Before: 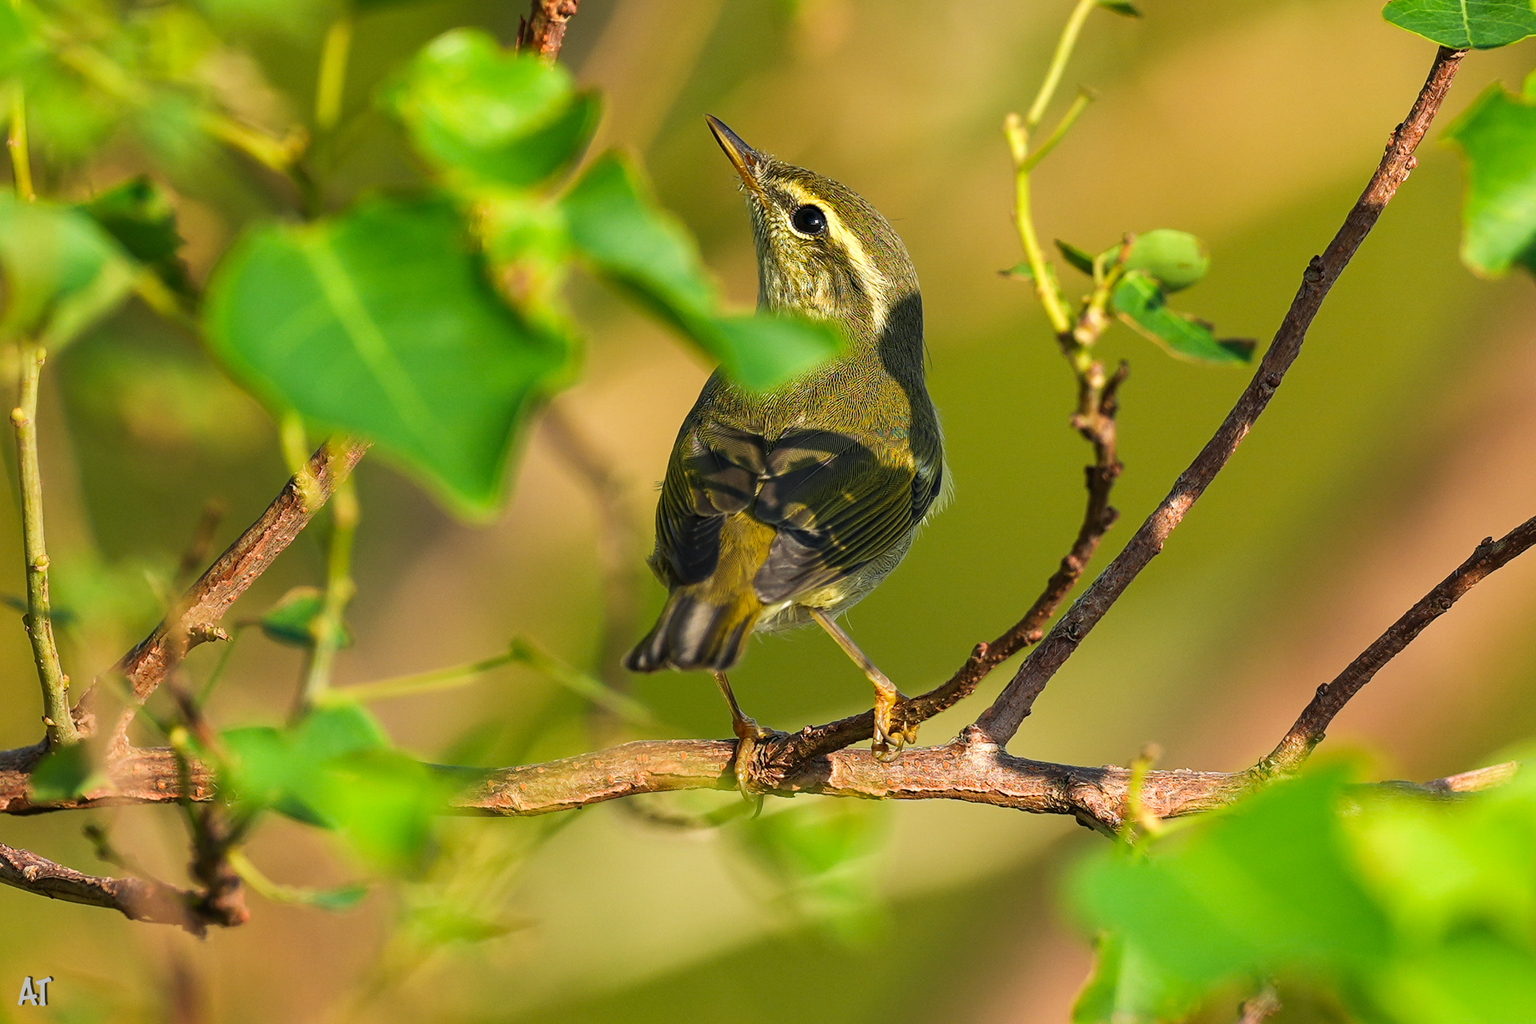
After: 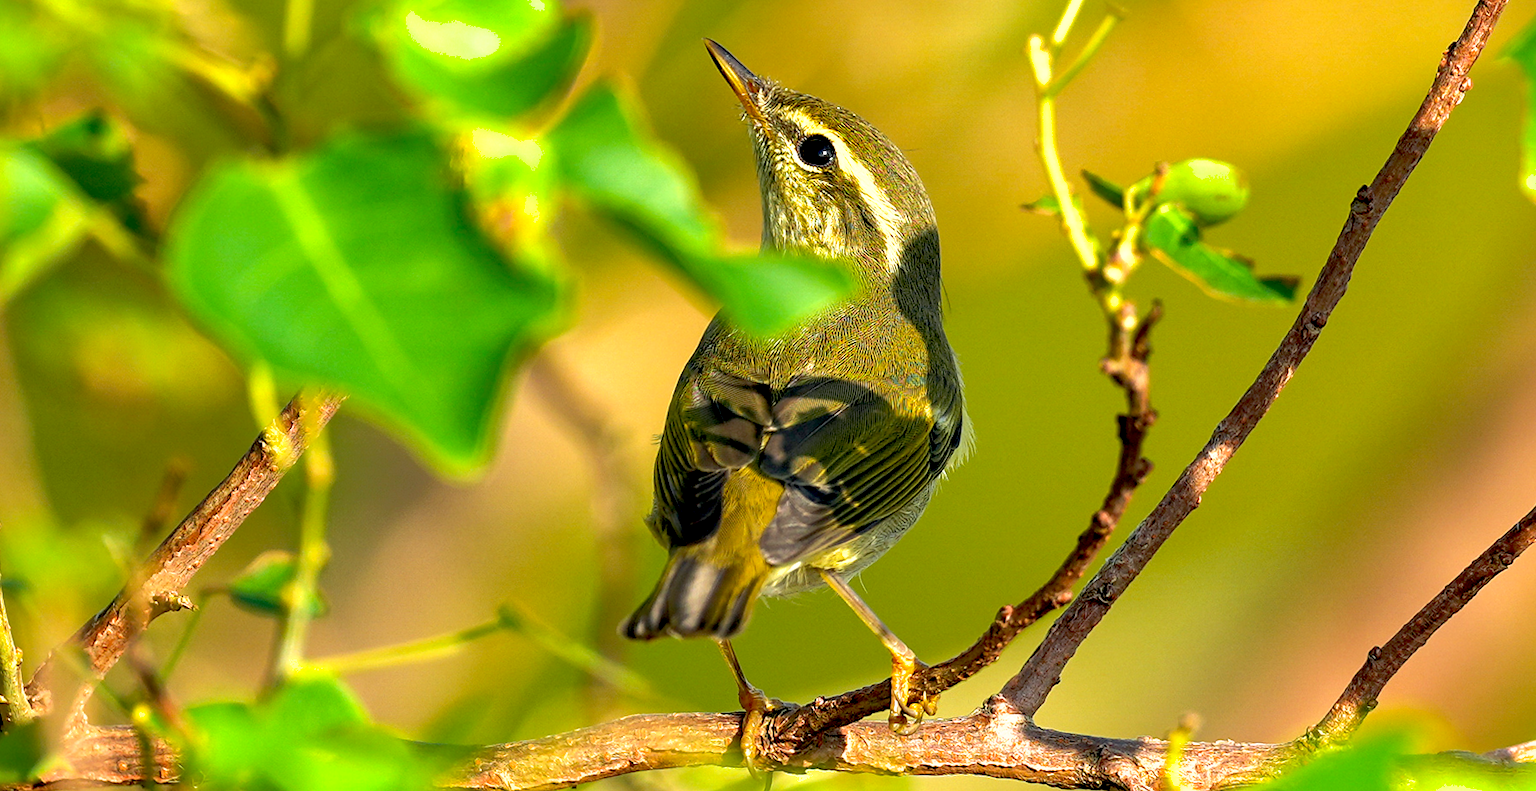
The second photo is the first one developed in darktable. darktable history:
rotate and perspective: rotation -0.45°, automatic cropping original format, crop left 0.008, crop right 0.992, crop top 0.012, crop bottom 0.988
shadows and highlights: on, module defaults
exposure: black level correction 0.012, exposure 0.7 EV, compensate exposure bias true, compensate highlight preservation false
crop: left 2.737%, top 7.287%, right 3.421%, bottom 20.179%
